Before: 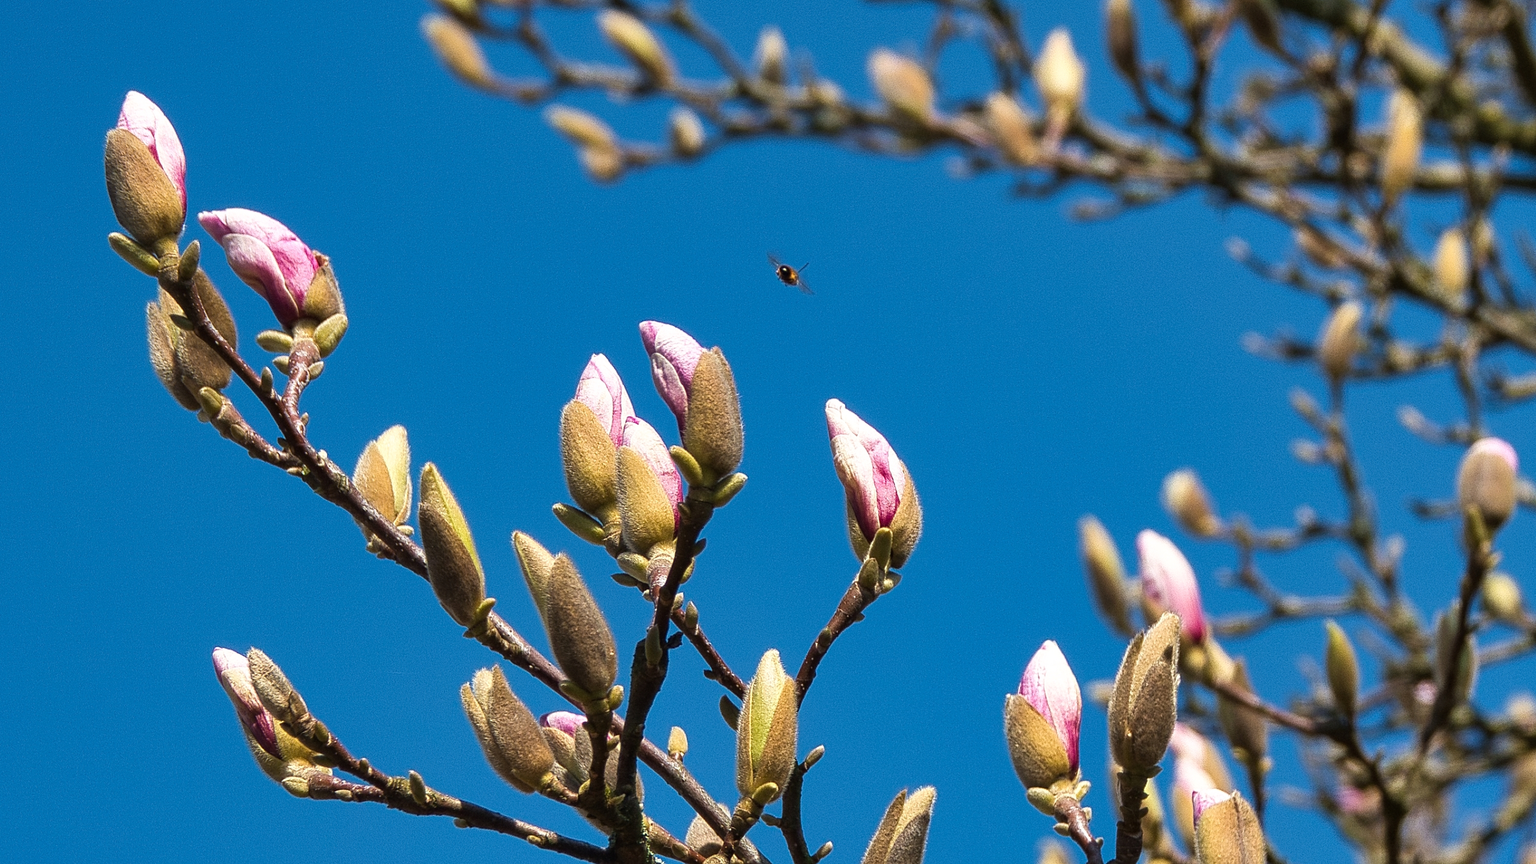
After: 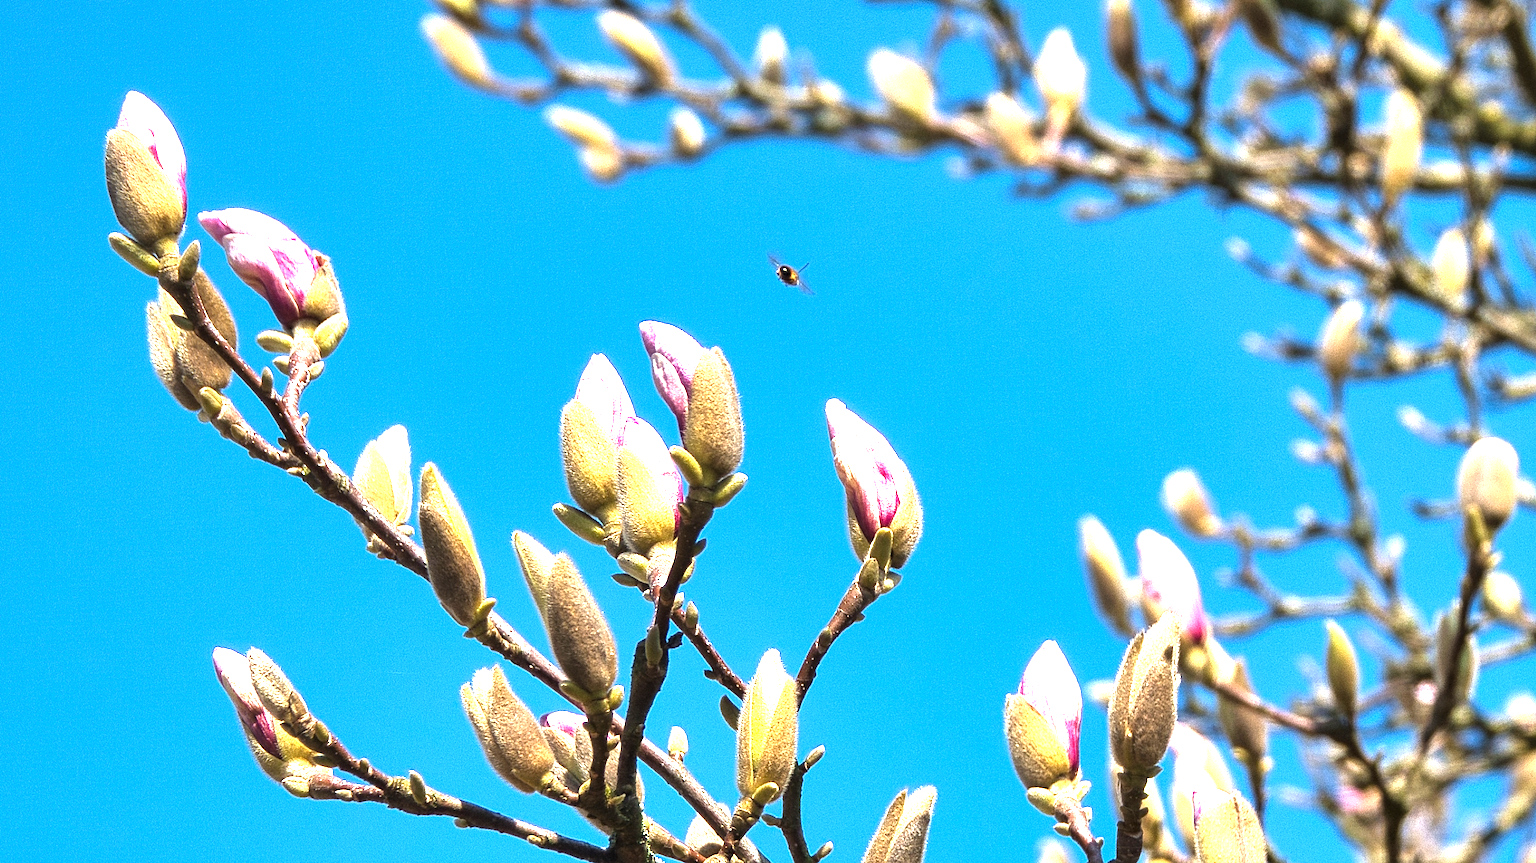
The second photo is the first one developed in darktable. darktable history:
exposure: black level correction 0, exposure 1.623 EV, compensate exposure bias true, compensate highlight preservation false
levels: levels [0.026, 0.507, 0.987]
